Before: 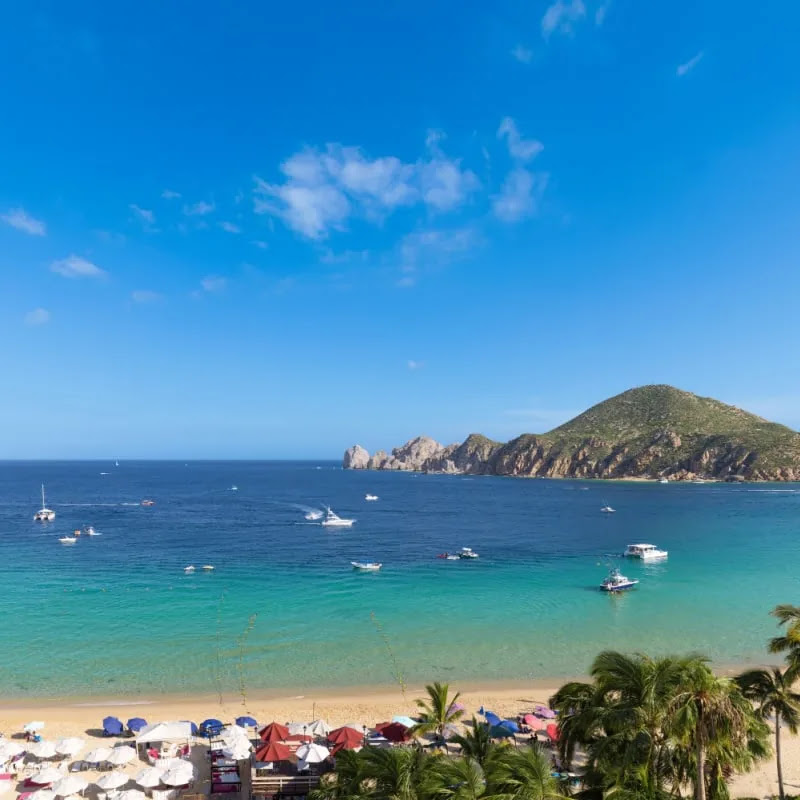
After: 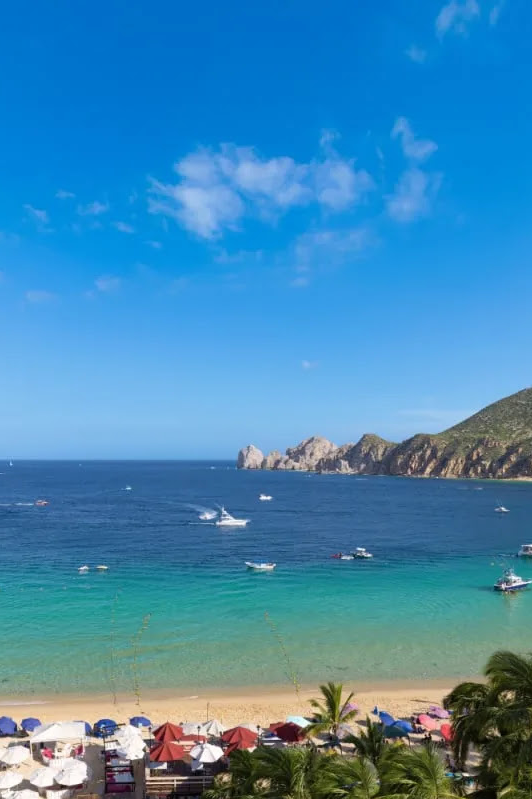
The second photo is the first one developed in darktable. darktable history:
crop and rotate: left 13.461%, right 19.958%
